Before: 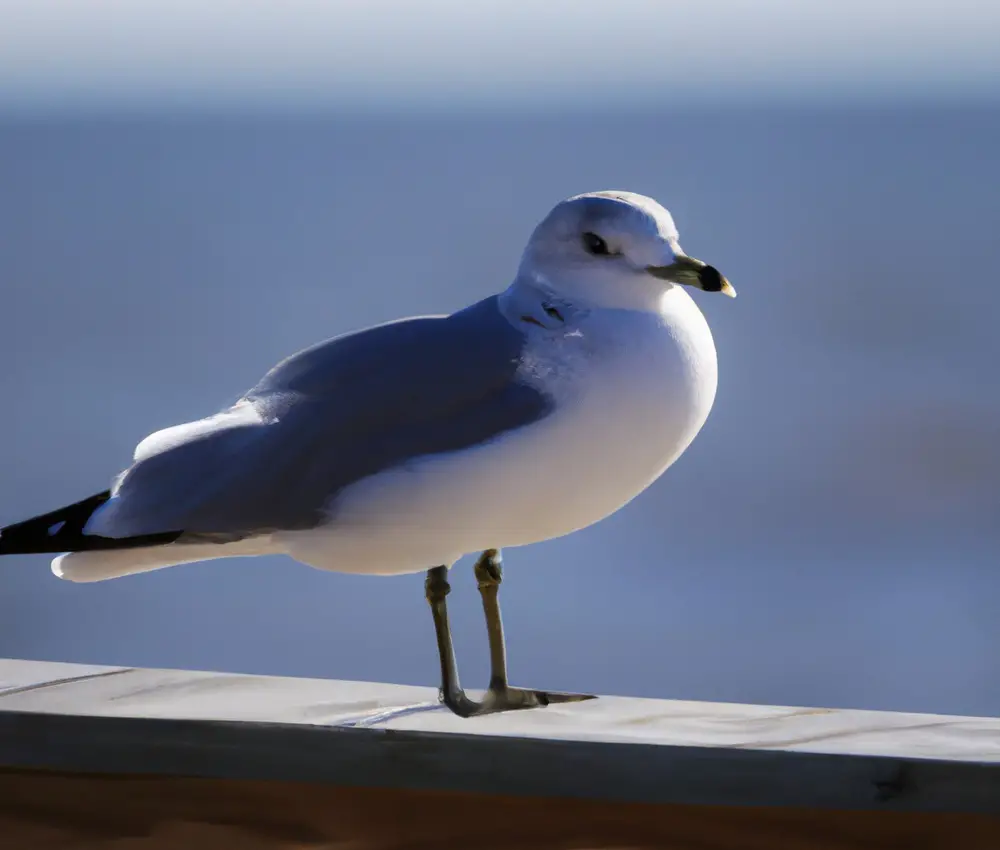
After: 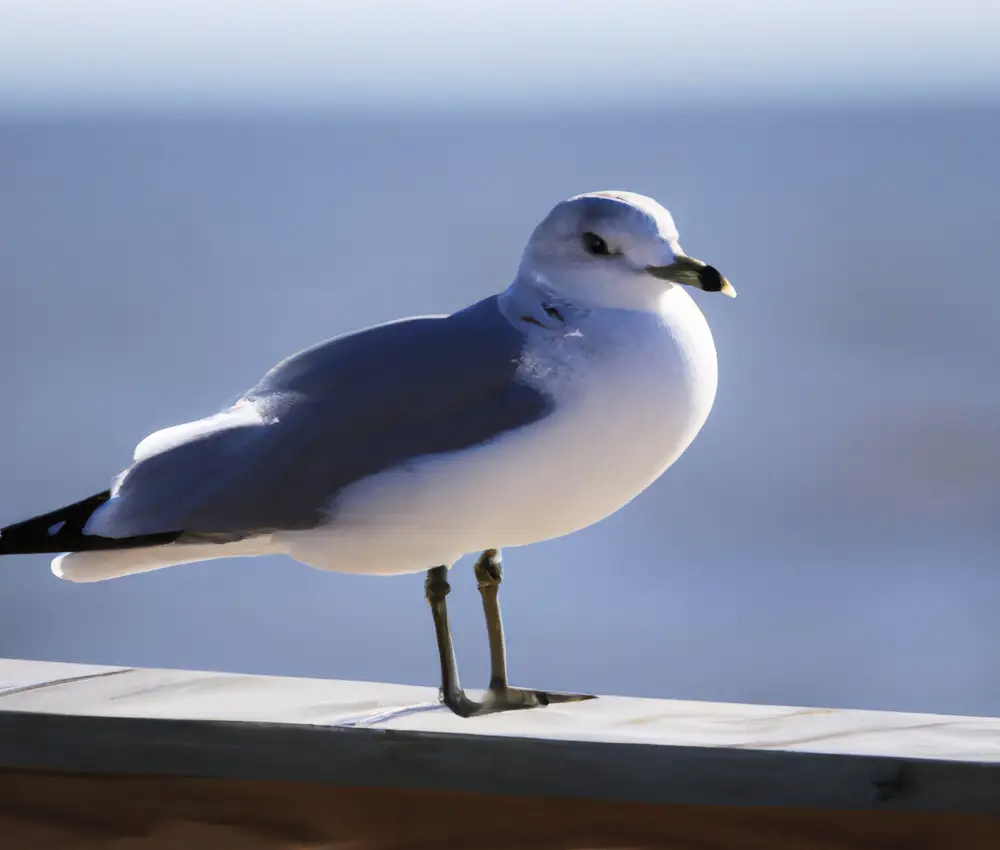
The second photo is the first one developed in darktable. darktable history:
contrast brightness saturation: contrast 0.201, brightness 0.166, saturation 0.218
color correction: highlights b* 0.066, saturation 0.776
